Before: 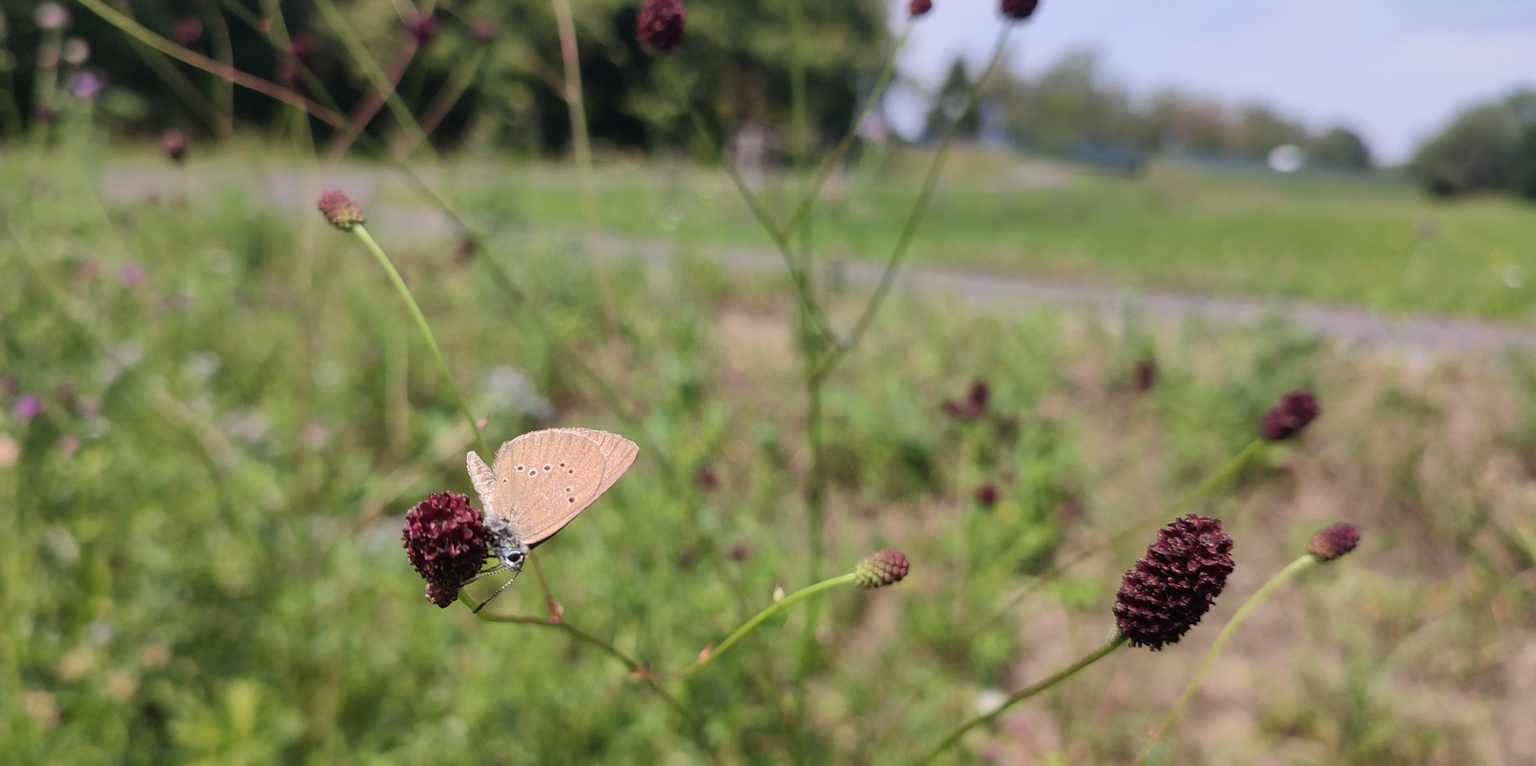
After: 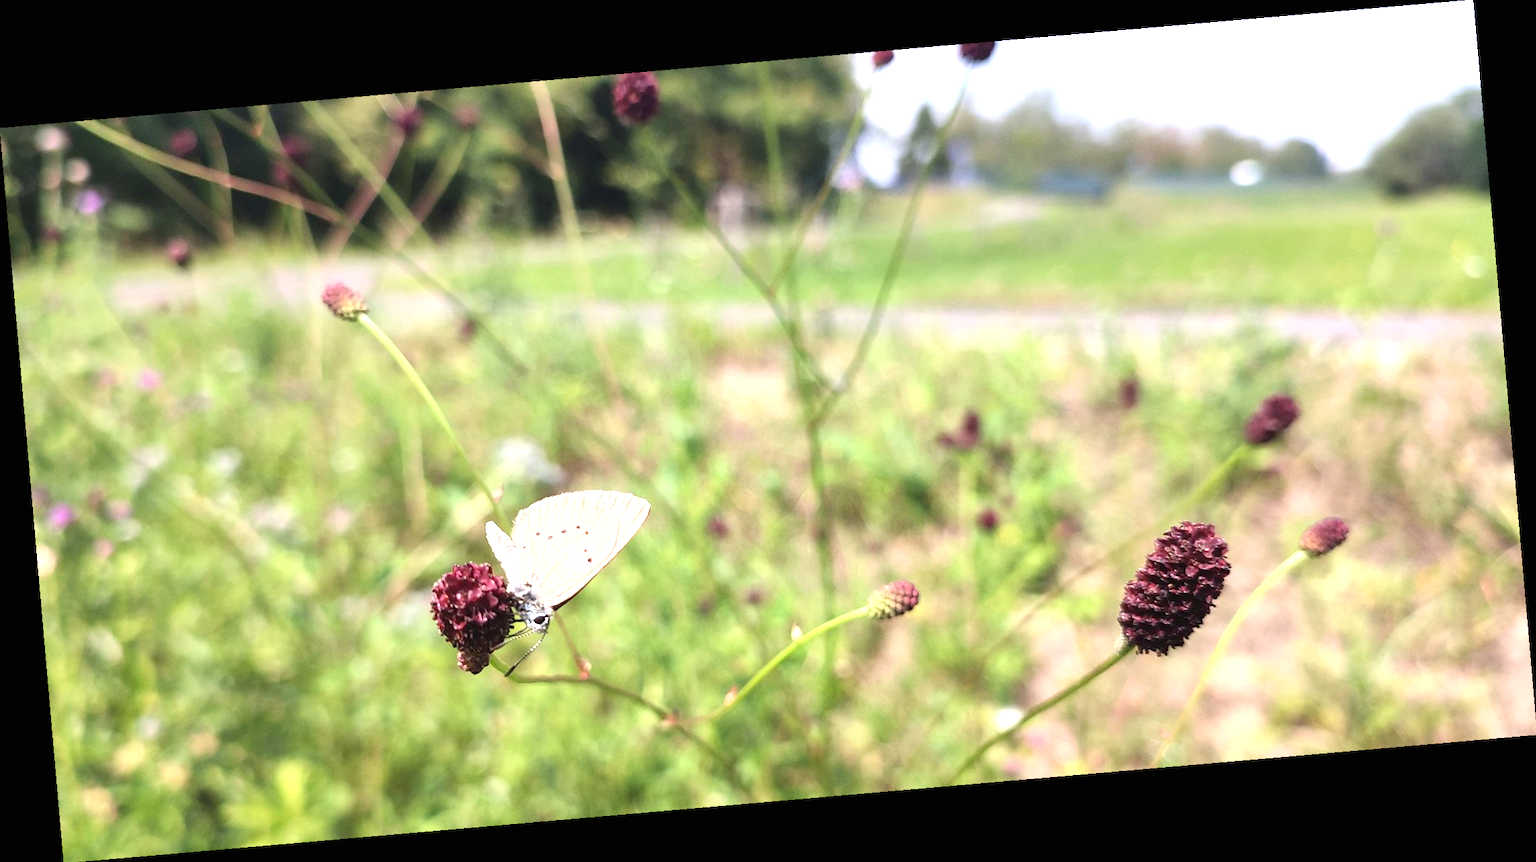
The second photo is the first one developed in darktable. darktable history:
rotate and perspective: rotation -4.98°, automatic cropping off
exposure: black level correction 0, exposure 1.379 EV, compensate exposure bias true, compensate highlight preservation false
grain: coarseness 0.09 ISO, strength 10%
